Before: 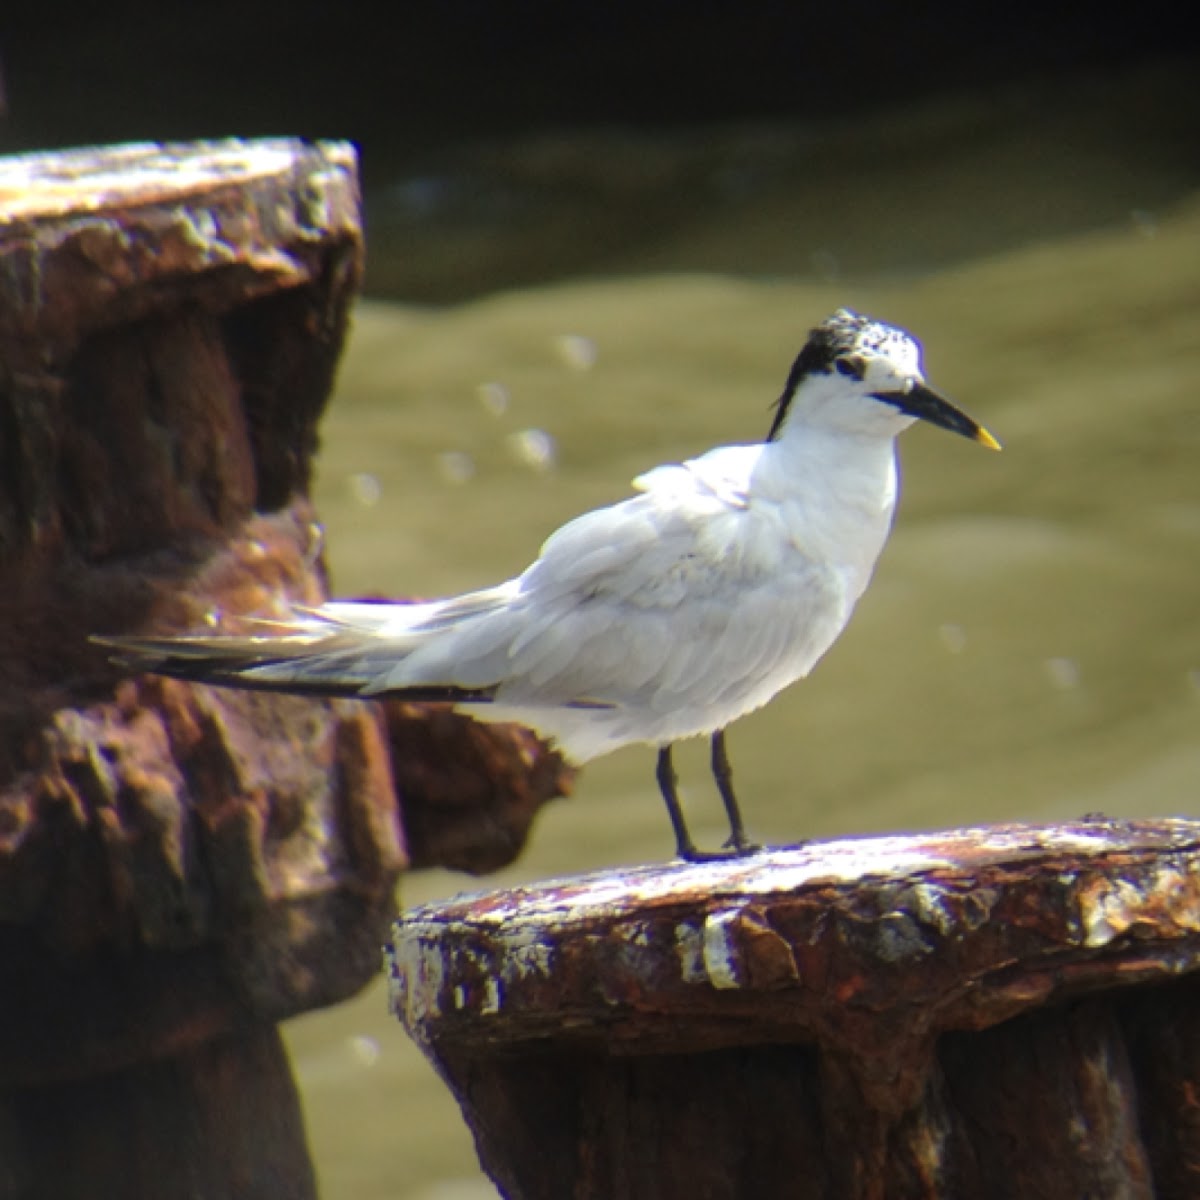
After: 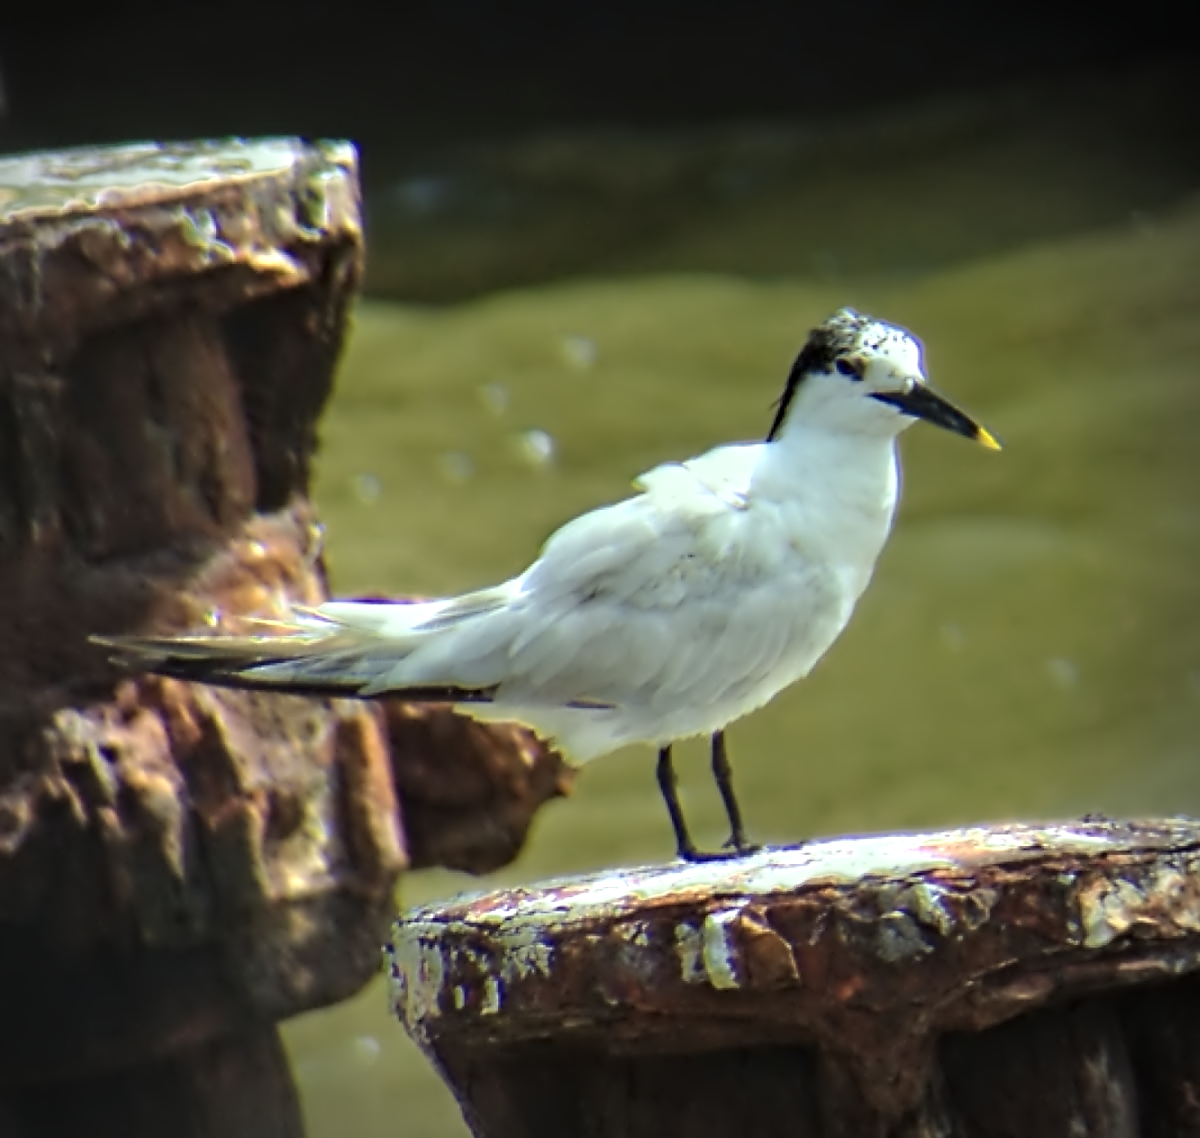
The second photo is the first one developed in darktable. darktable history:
contrast equalizer: octaves 7, y [[0.5, 0.542, 0.583, 0.625, 0.667, 0.708], [0.5 ×6], [0.5 ×6], [0, 0.033, 0.067, 0.1, 0.133, 0.167], [0, 0.05, 0.1, 0.15, 0.2, 0.25]]
color correction: highlights a* -8, highlights b* 3.1
color zones: curves: ch0 [(0.25, 0.5) (0.347, 0.092) (0.75, 0.5)]; ch1 [(0.25, 0.5) (0.33, 0.51) (0.75, 0.5)]
crop and rotate: top 0%, bottom 5.097%
exposure: exposure 0.426 EV, compensate highlight preservation false
vignetting: automatic ratio true
